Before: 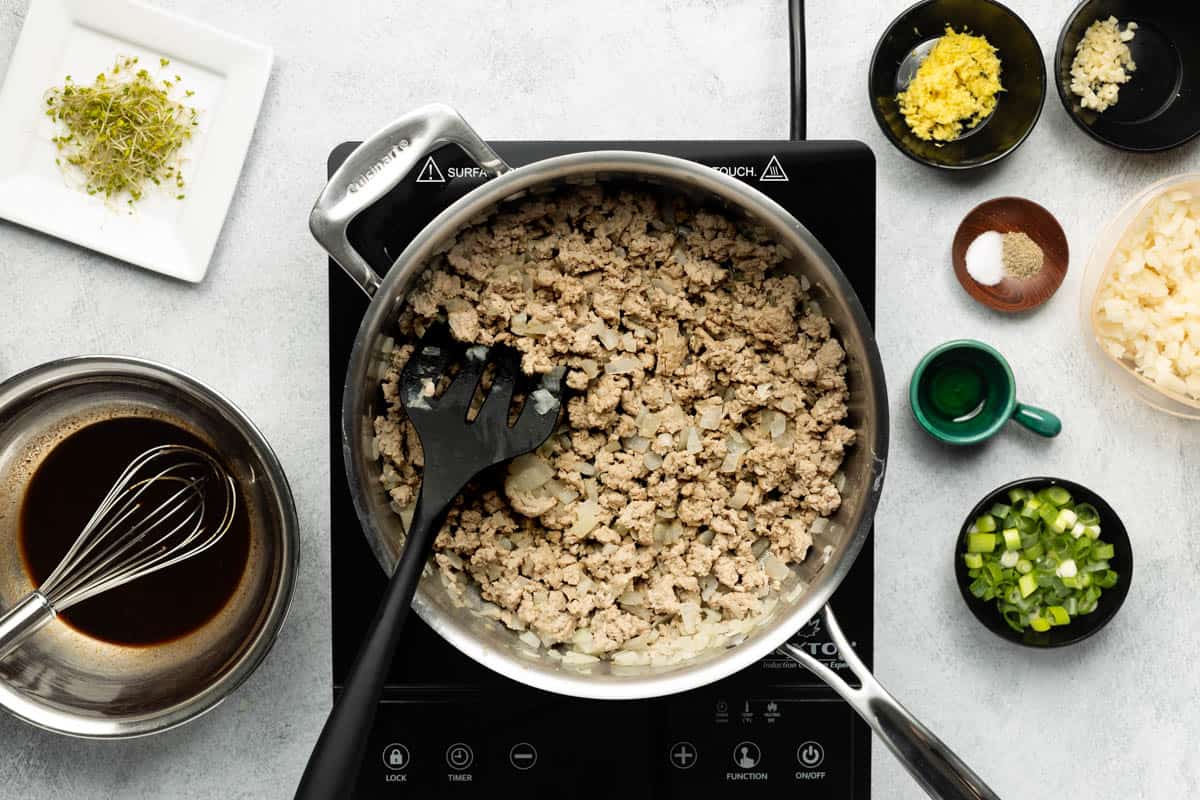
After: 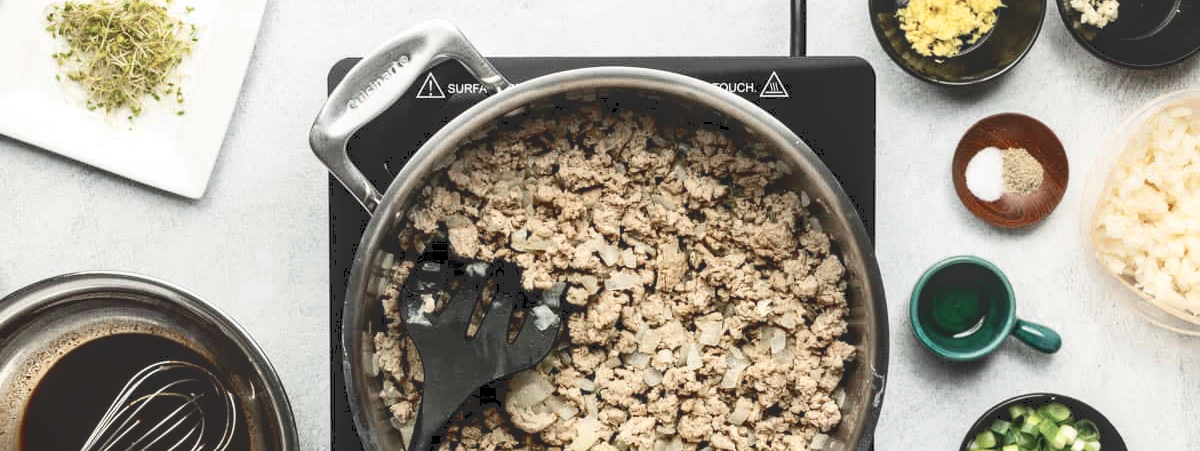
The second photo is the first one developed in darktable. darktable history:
local contrast: on, module defaults
crop and rotate: top 10.52%, bottom 32.996%
color zones: curves: ch0 [(0, 0.5) (0.125, 0.4) (0.25, 0.5) (0.375, 0.4) (0.5, 0.4) (0.625, 0.35) (0.75, 0.35) (0.875, 0.5)]; ch1 [(0, 0.35) (0.125, 0.45) (0.25, 0.35) (0.375, 0.35) (0.5, 0.35) (0.625, 0.35) (0.75, 0.45) (0.875, 0.35)]; ch2 [(0, 0.6) (0.125, 0.5) (0.25, 0.5) (0.375, 0.6) (0.5, 0.6) (0.625, 0.5) (0.75, 0.5) (0.875, 0.5)]
tone curve: curves: ch0 [(0, 0) (0.003, 0.156) (0.011, 0.156) (0.025, 0.161) (0.044, 0.164) (0.069, 0.178) (0.1, 0.201) (0.136, 0.229) (0.177, 0.263) (0.224, 0.301) (0.277, 0.355) (0.335, 0.415) (0.399, 0.48) (0.468, 0.561) (0.543, 0.647) (0.623, 0.735) (0.709, 0.819) (0.801, 0.893) (0.898, 0.953) (1, 1)], color space Lab, independent channels, preserve colors none
